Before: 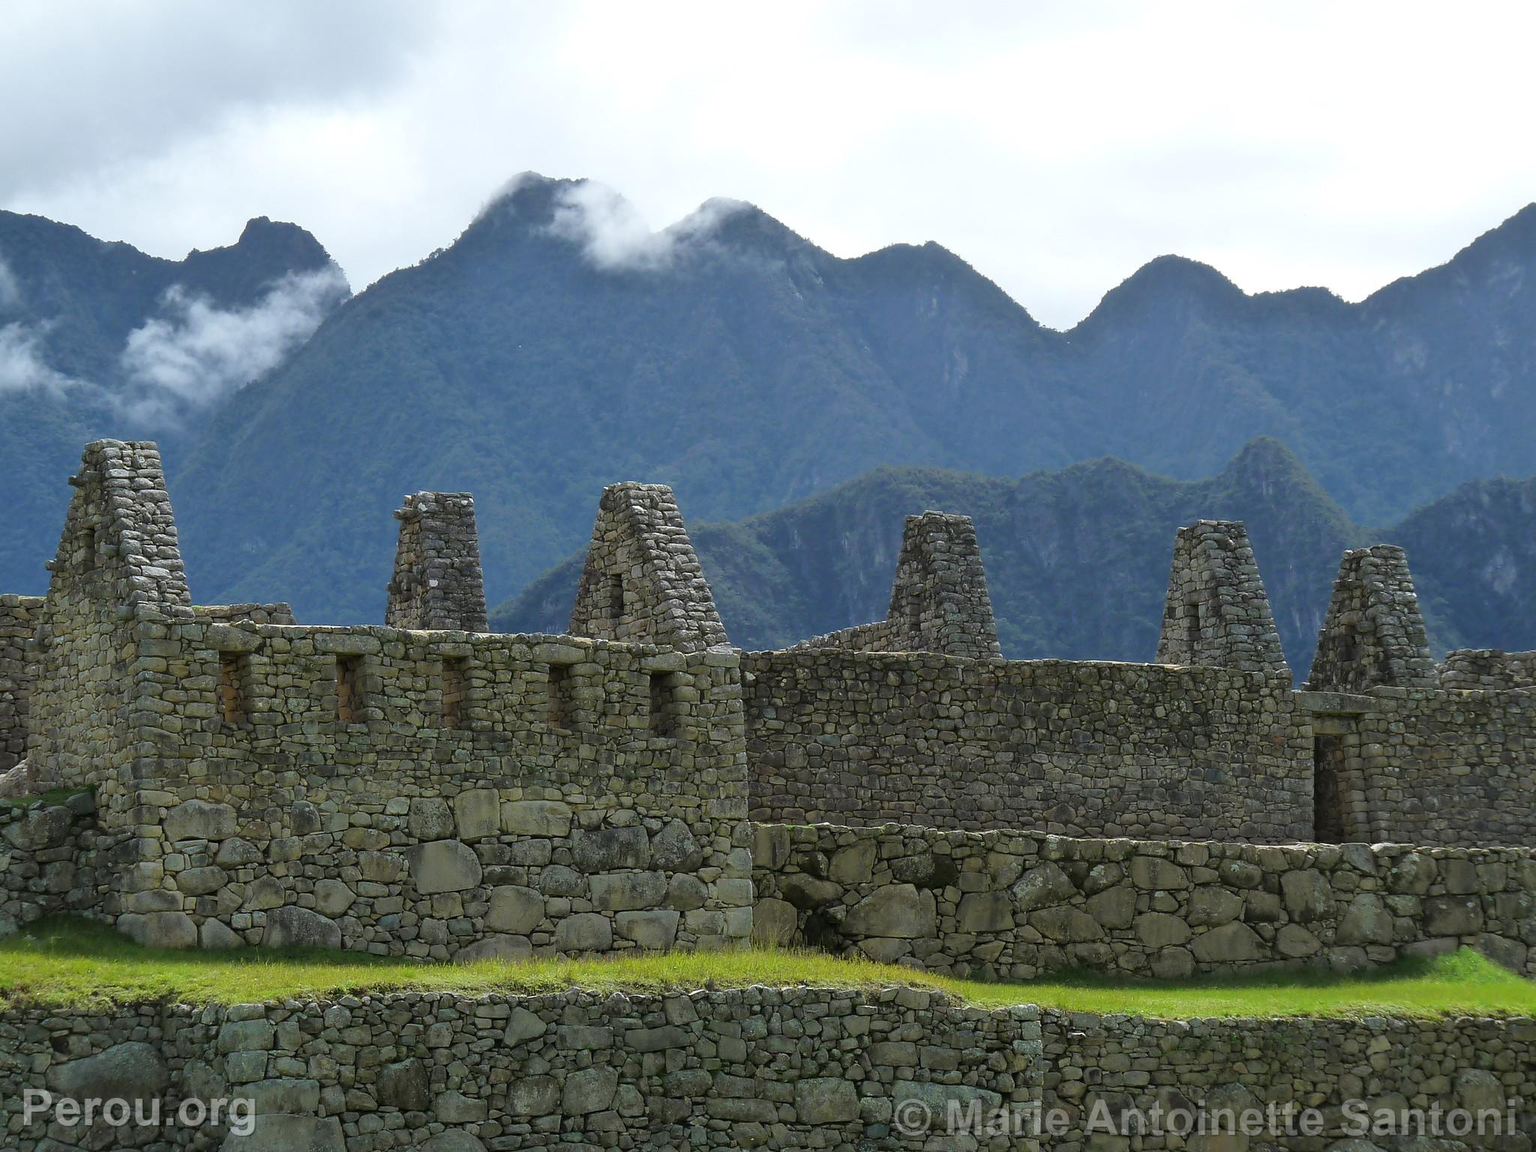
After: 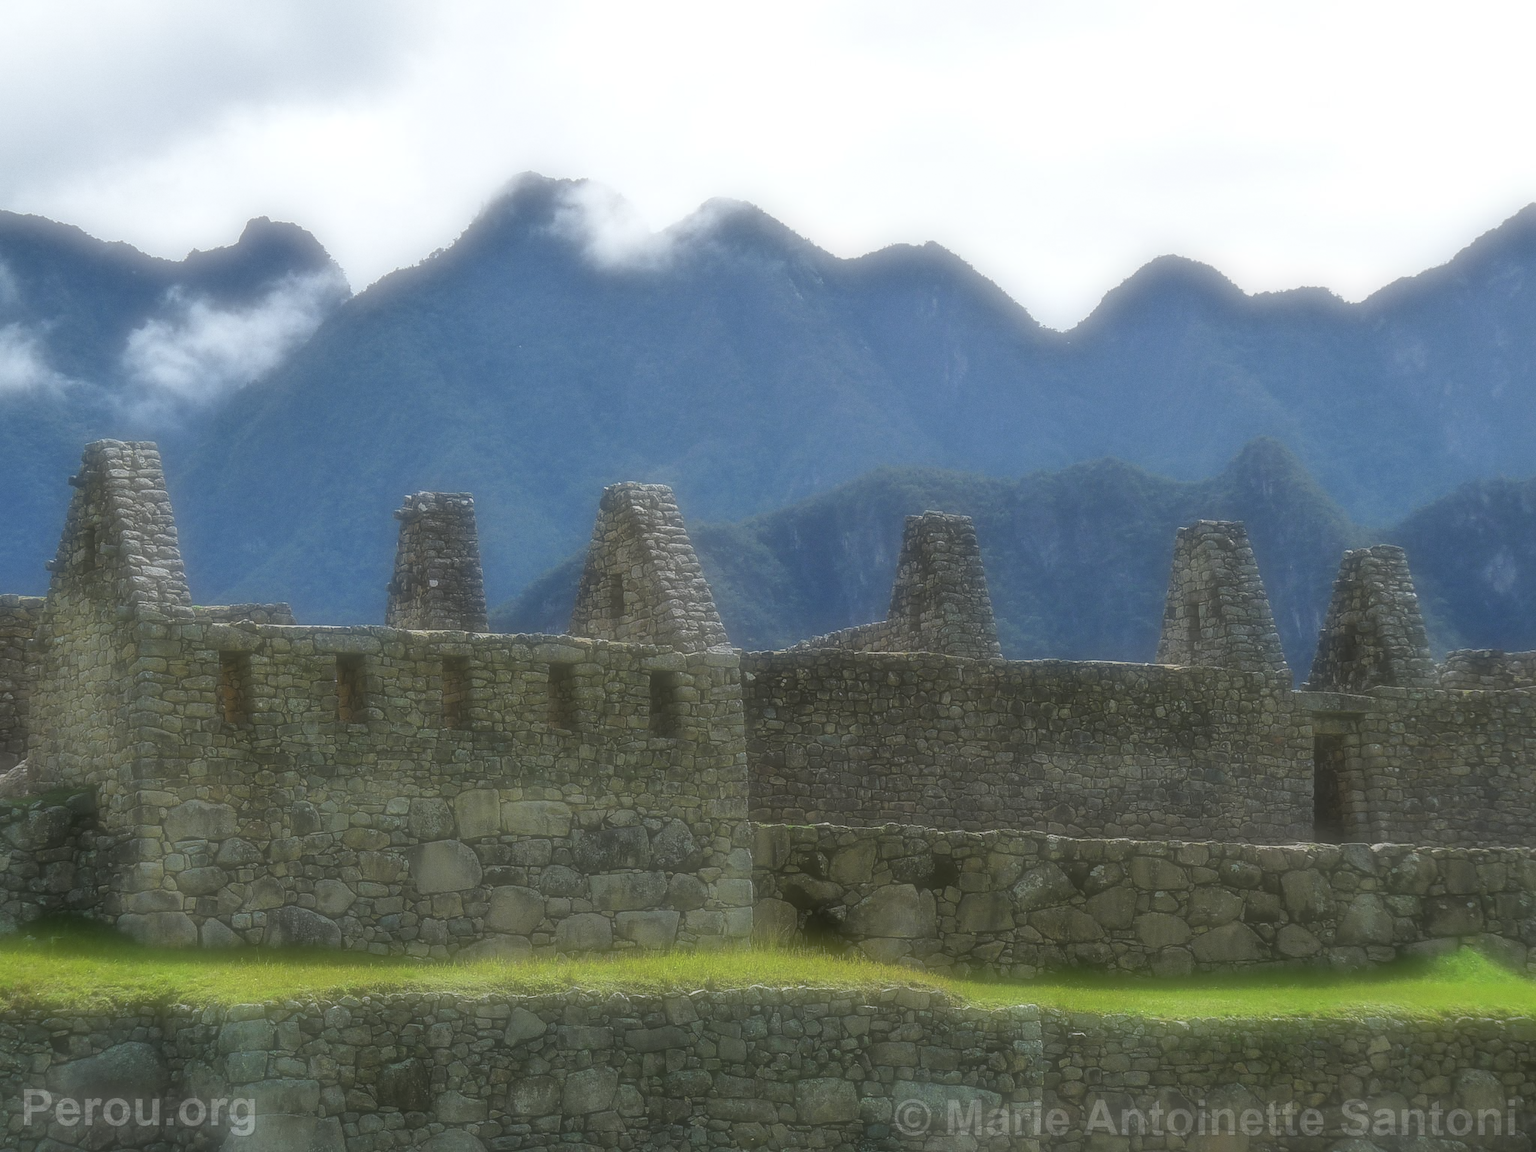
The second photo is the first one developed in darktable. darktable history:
grain: coarseness 0.09 ISO
local contrast: on, module defaults
soften: on, module defaults
